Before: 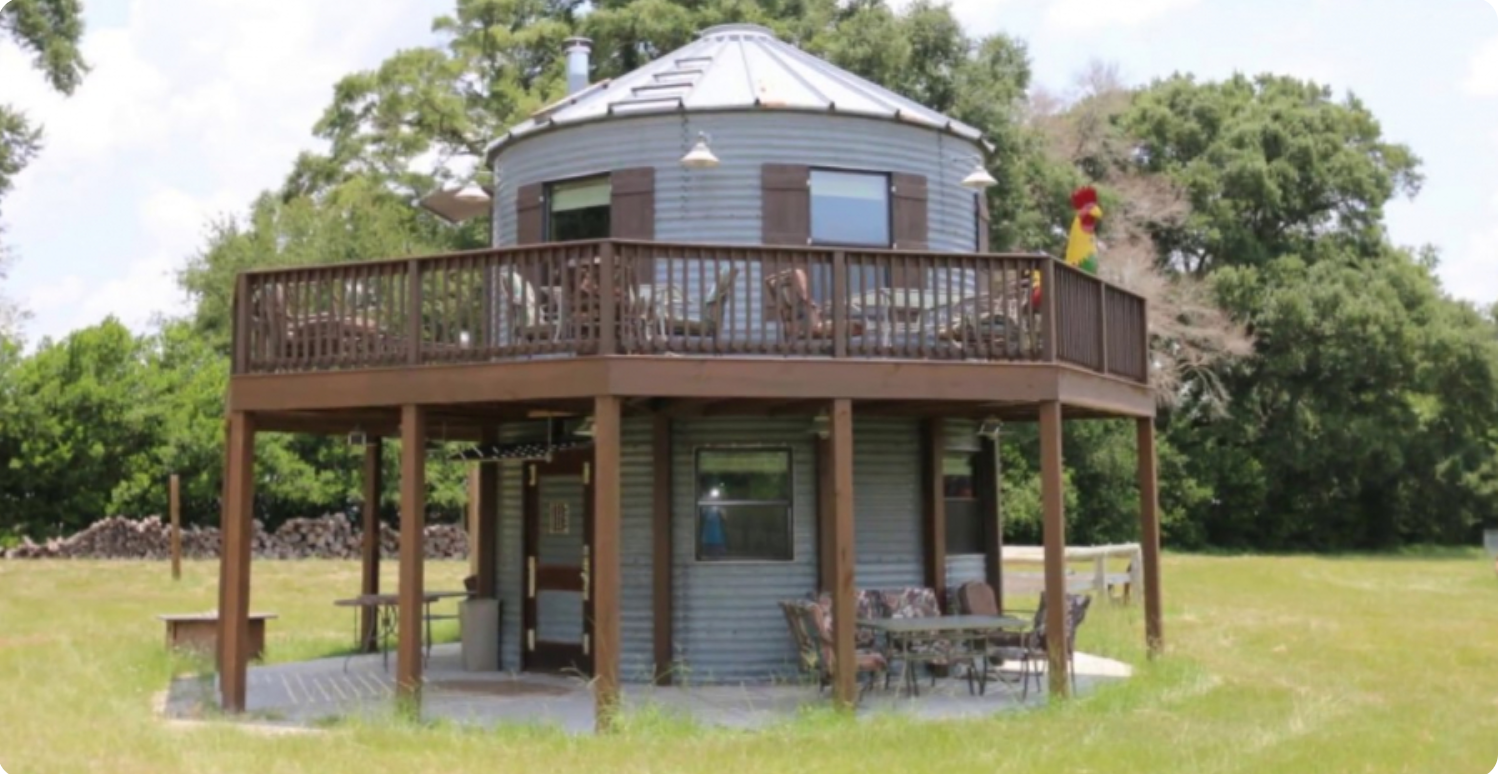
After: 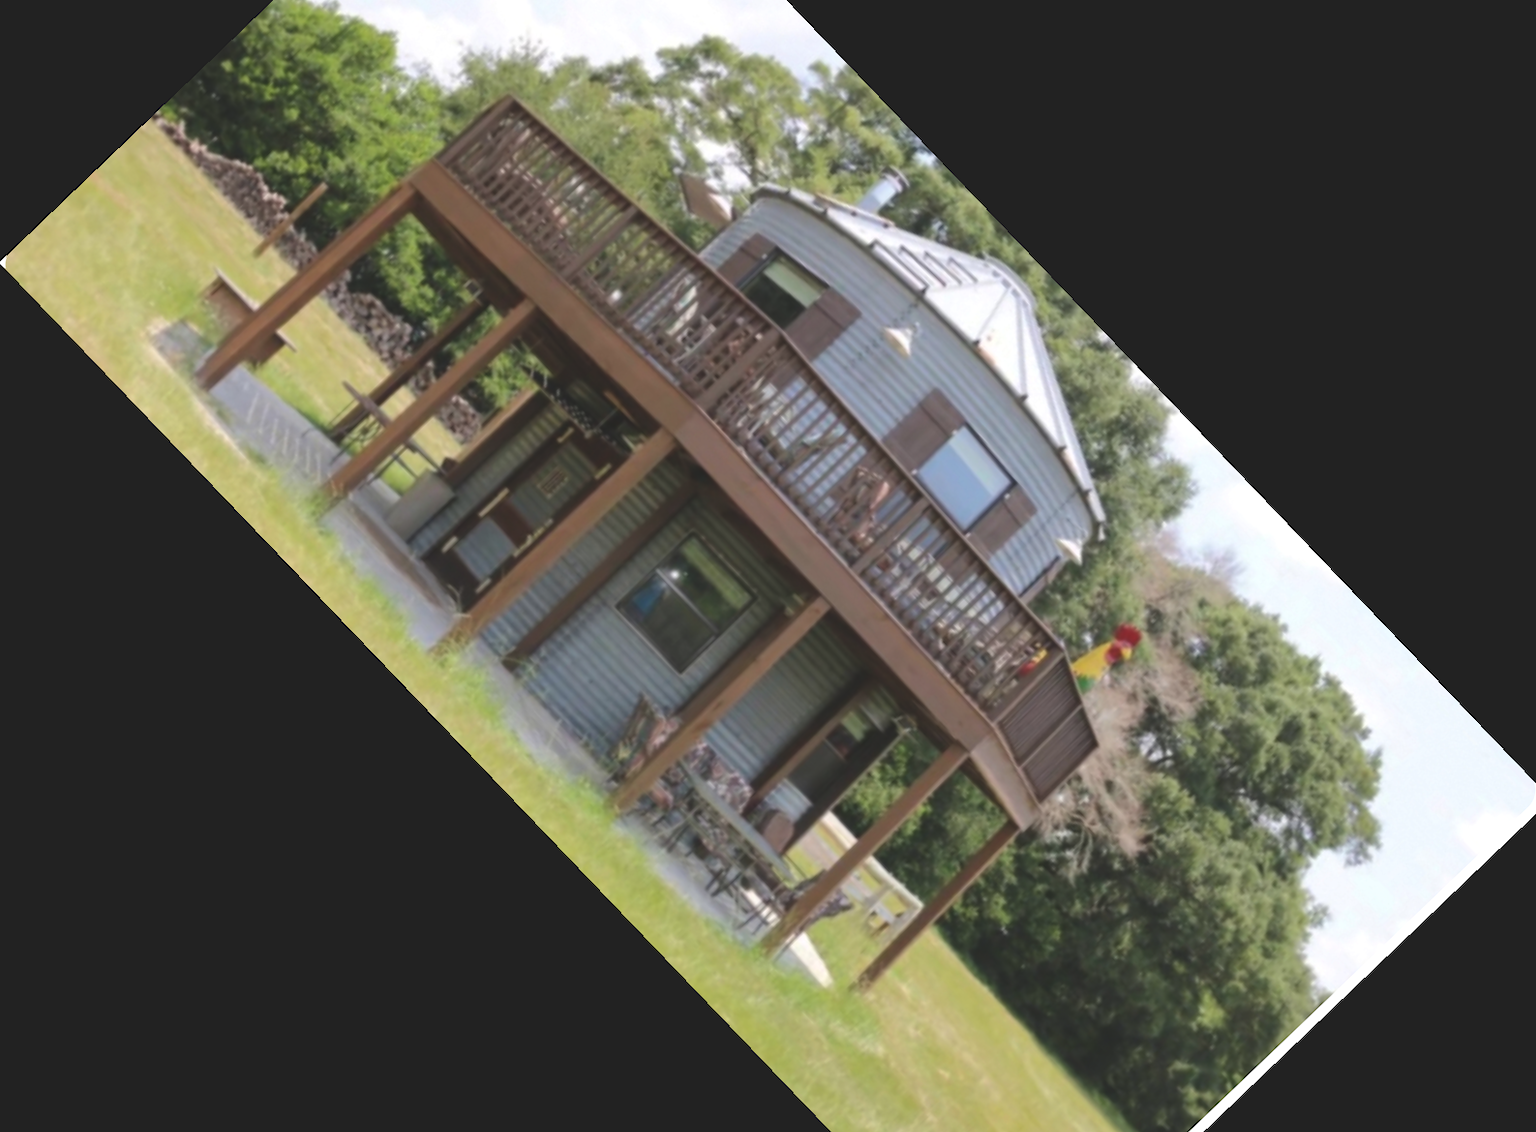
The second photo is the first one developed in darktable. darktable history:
shadows and highlights: shadows 10, white point adjustment 1, highlights -40
exposure: black level correction -0.015, compensate highlight preservation false
crop and rotate: angle -46.26°, top 16.234%, right 0.912%, bottom 11.704%
